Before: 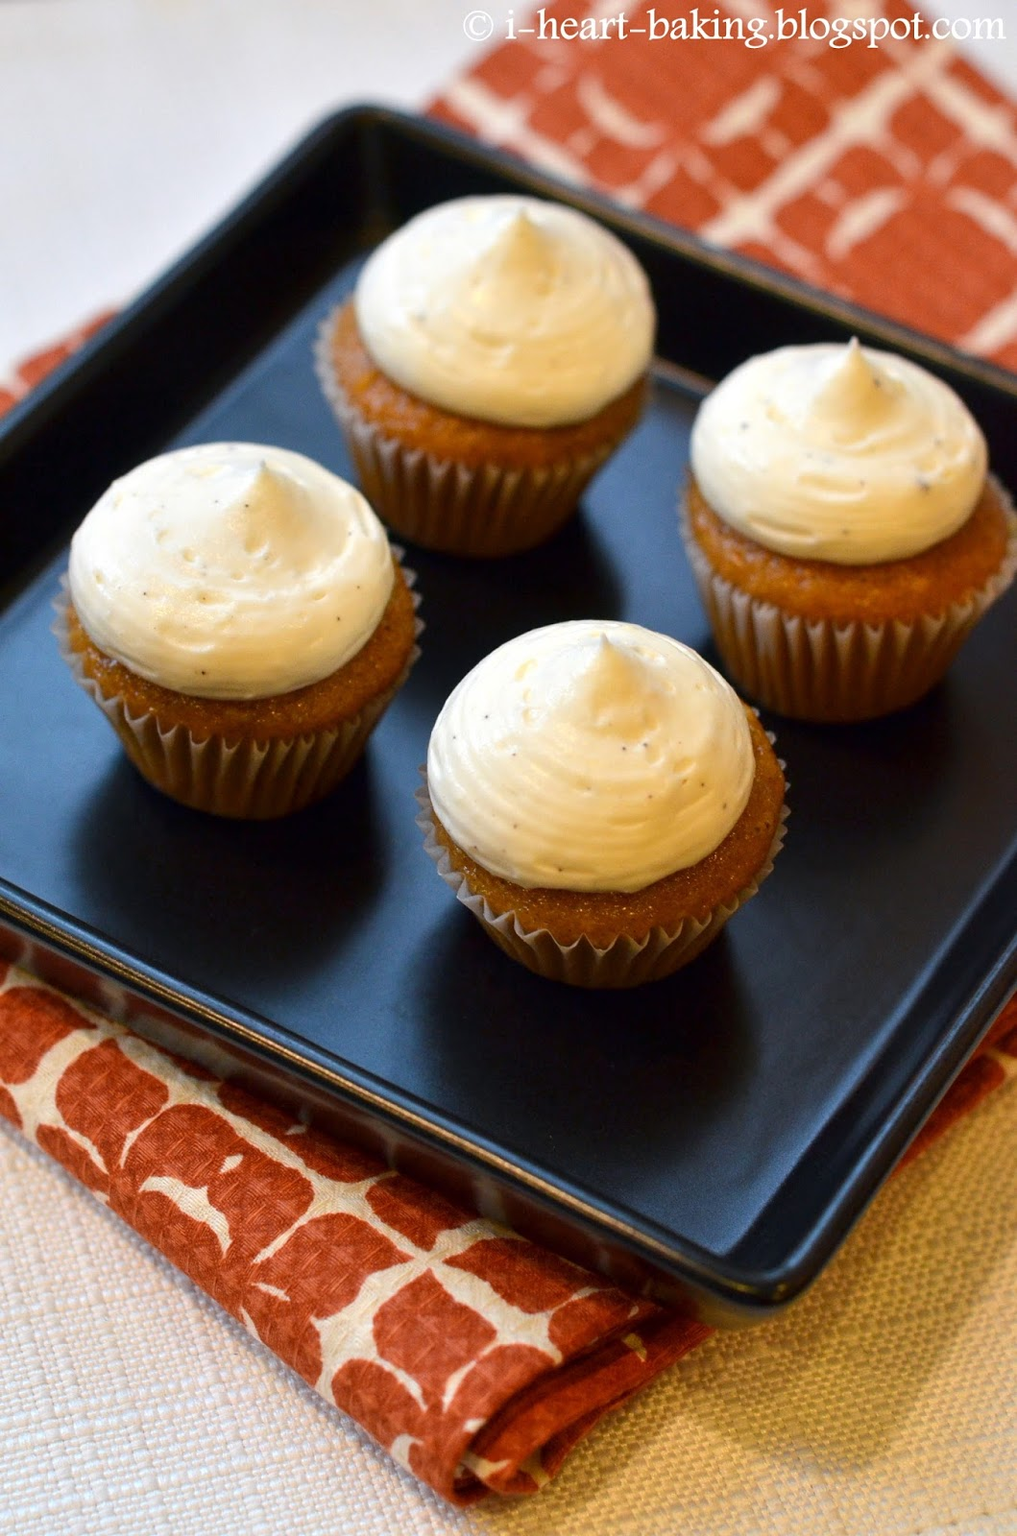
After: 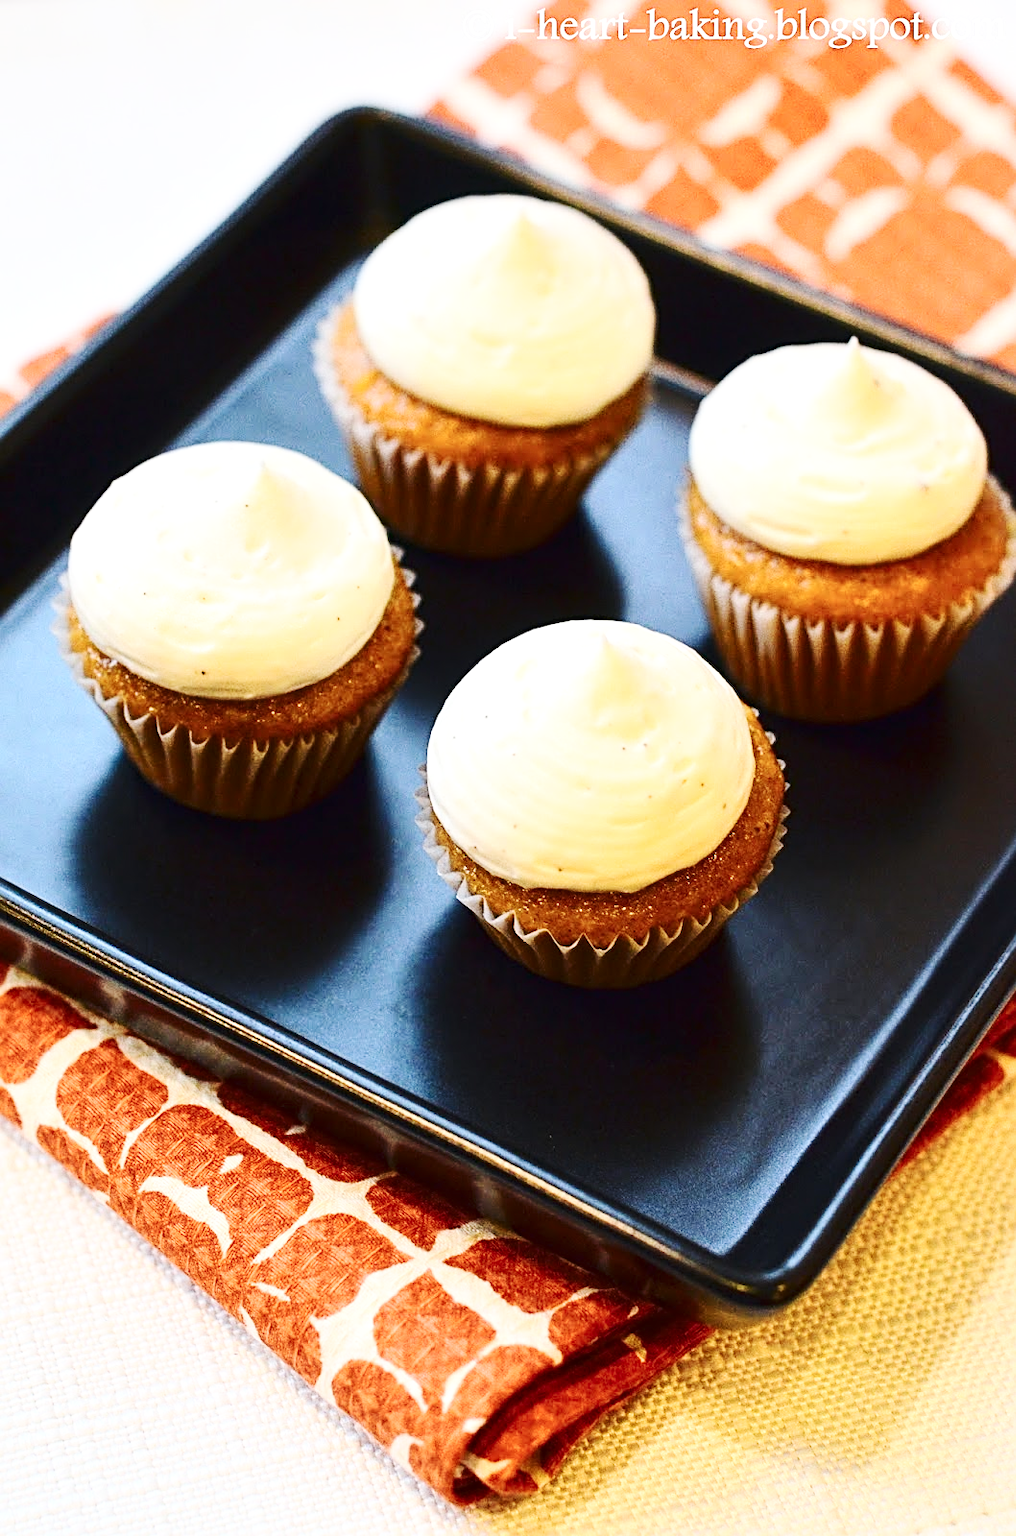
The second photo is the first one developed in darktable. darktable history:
contrast brightness saturation: contrast 0.299
sharpen: radius 2.766
base curve: curves: ch0 [(0, 0.007) (0.028, 0.063) (0.121, 0.311) (0.46, 0.743) (0.859, 0.957) (1, 1)], preserve colors none
local contrast: highlights 101%, shadows 100%, detail 119%, midtone range 0.2
